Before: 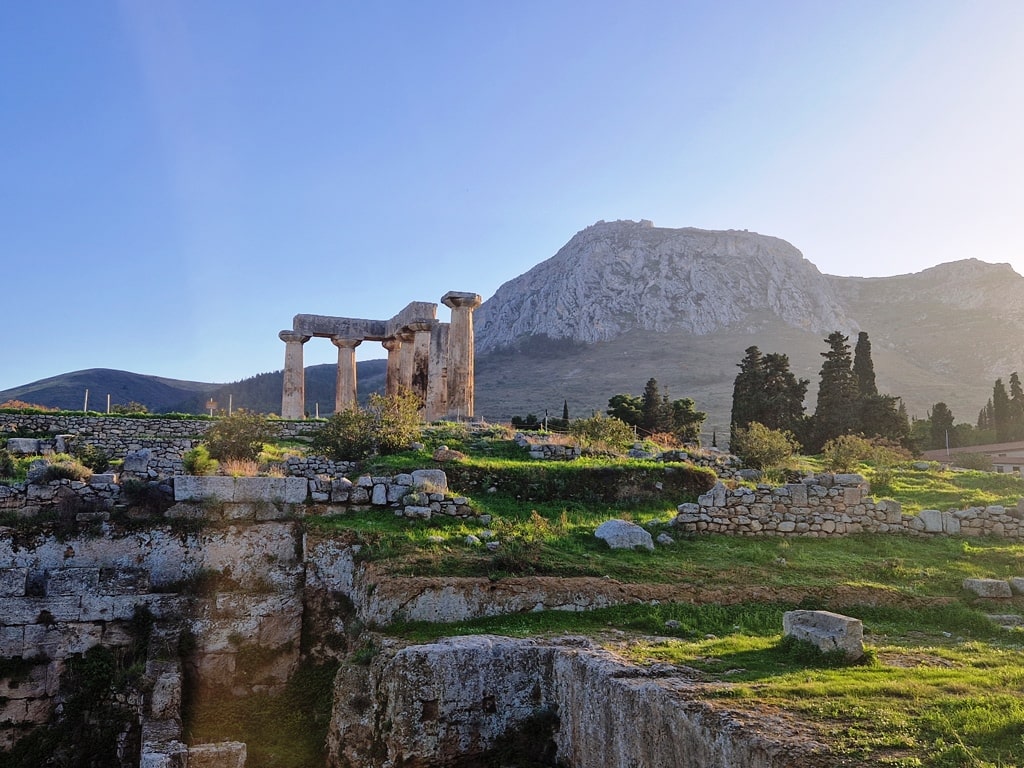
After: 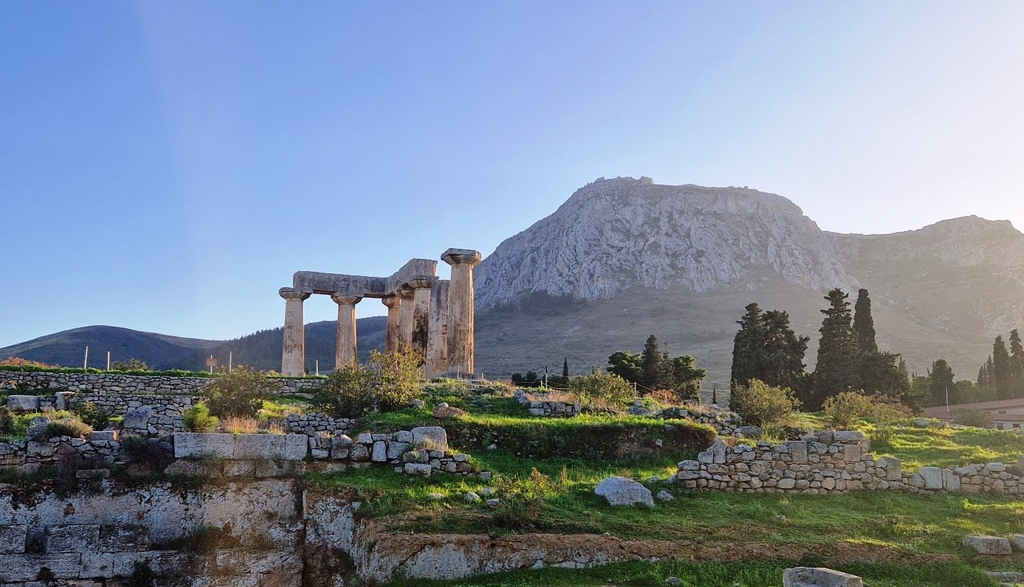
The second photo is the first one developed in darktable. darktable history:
crop: top 5.714%, bottom 17.839%
